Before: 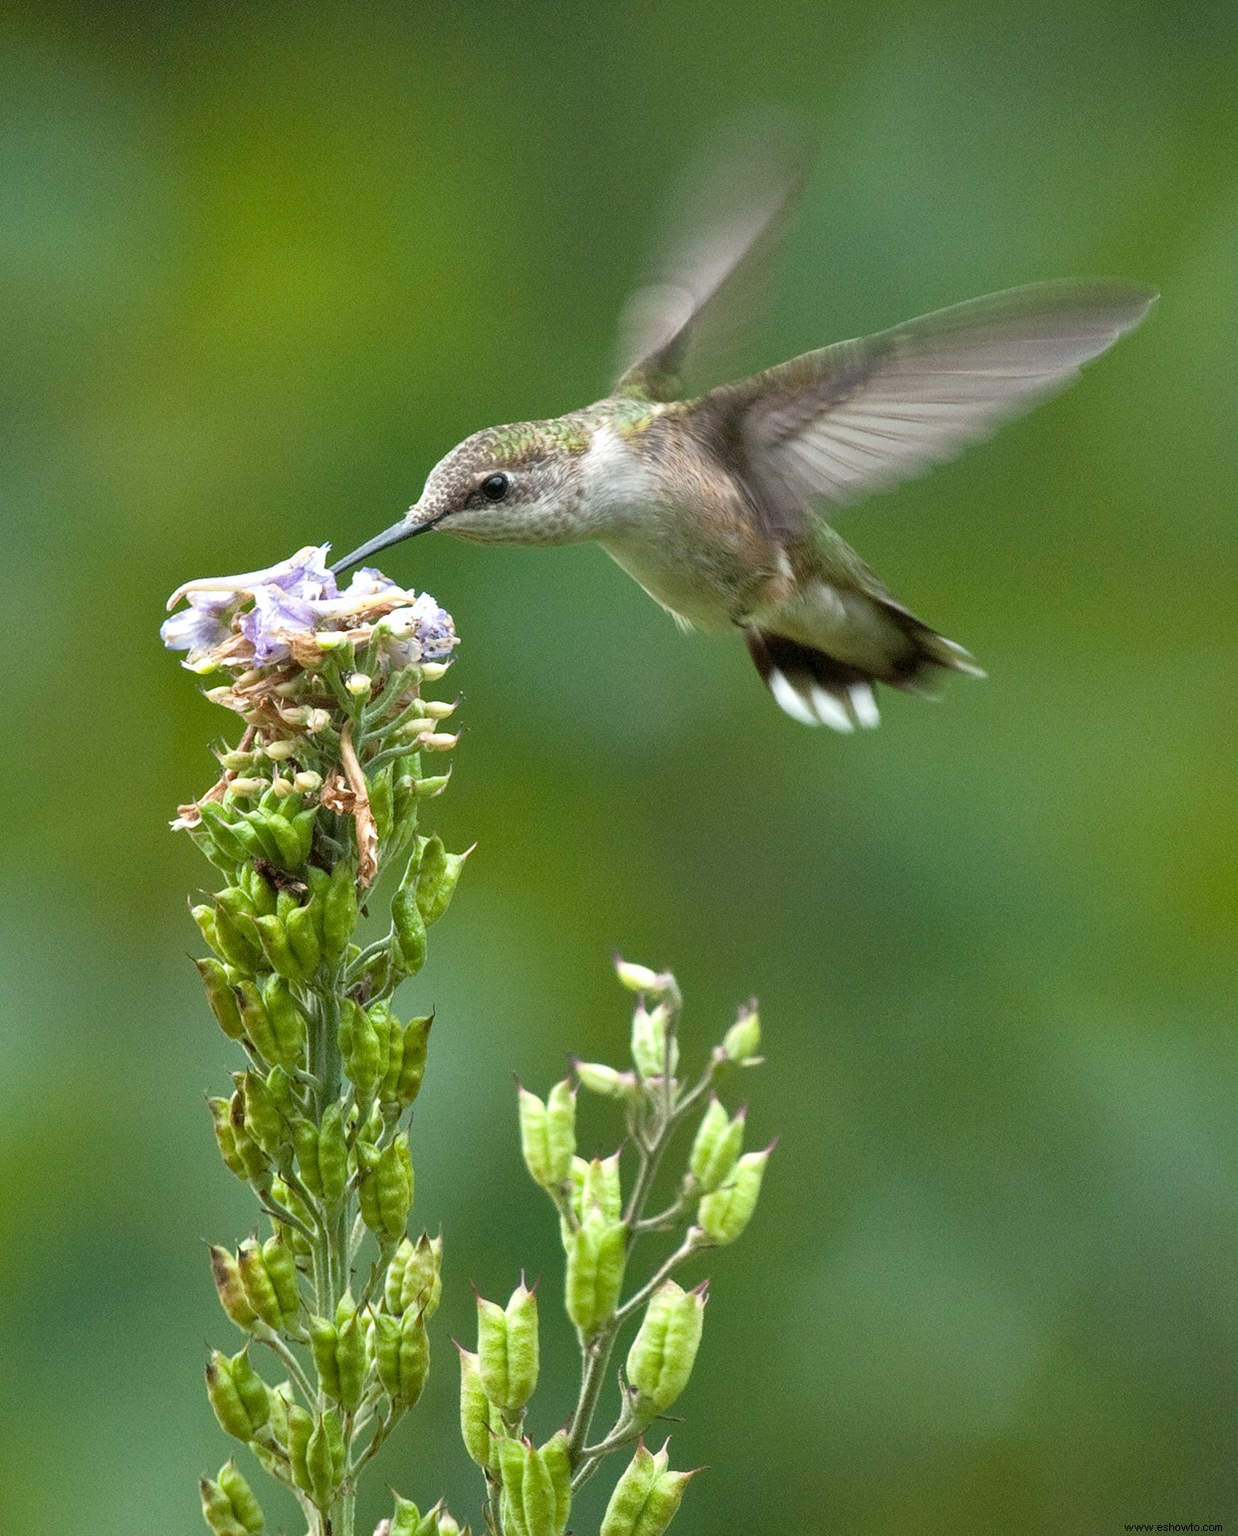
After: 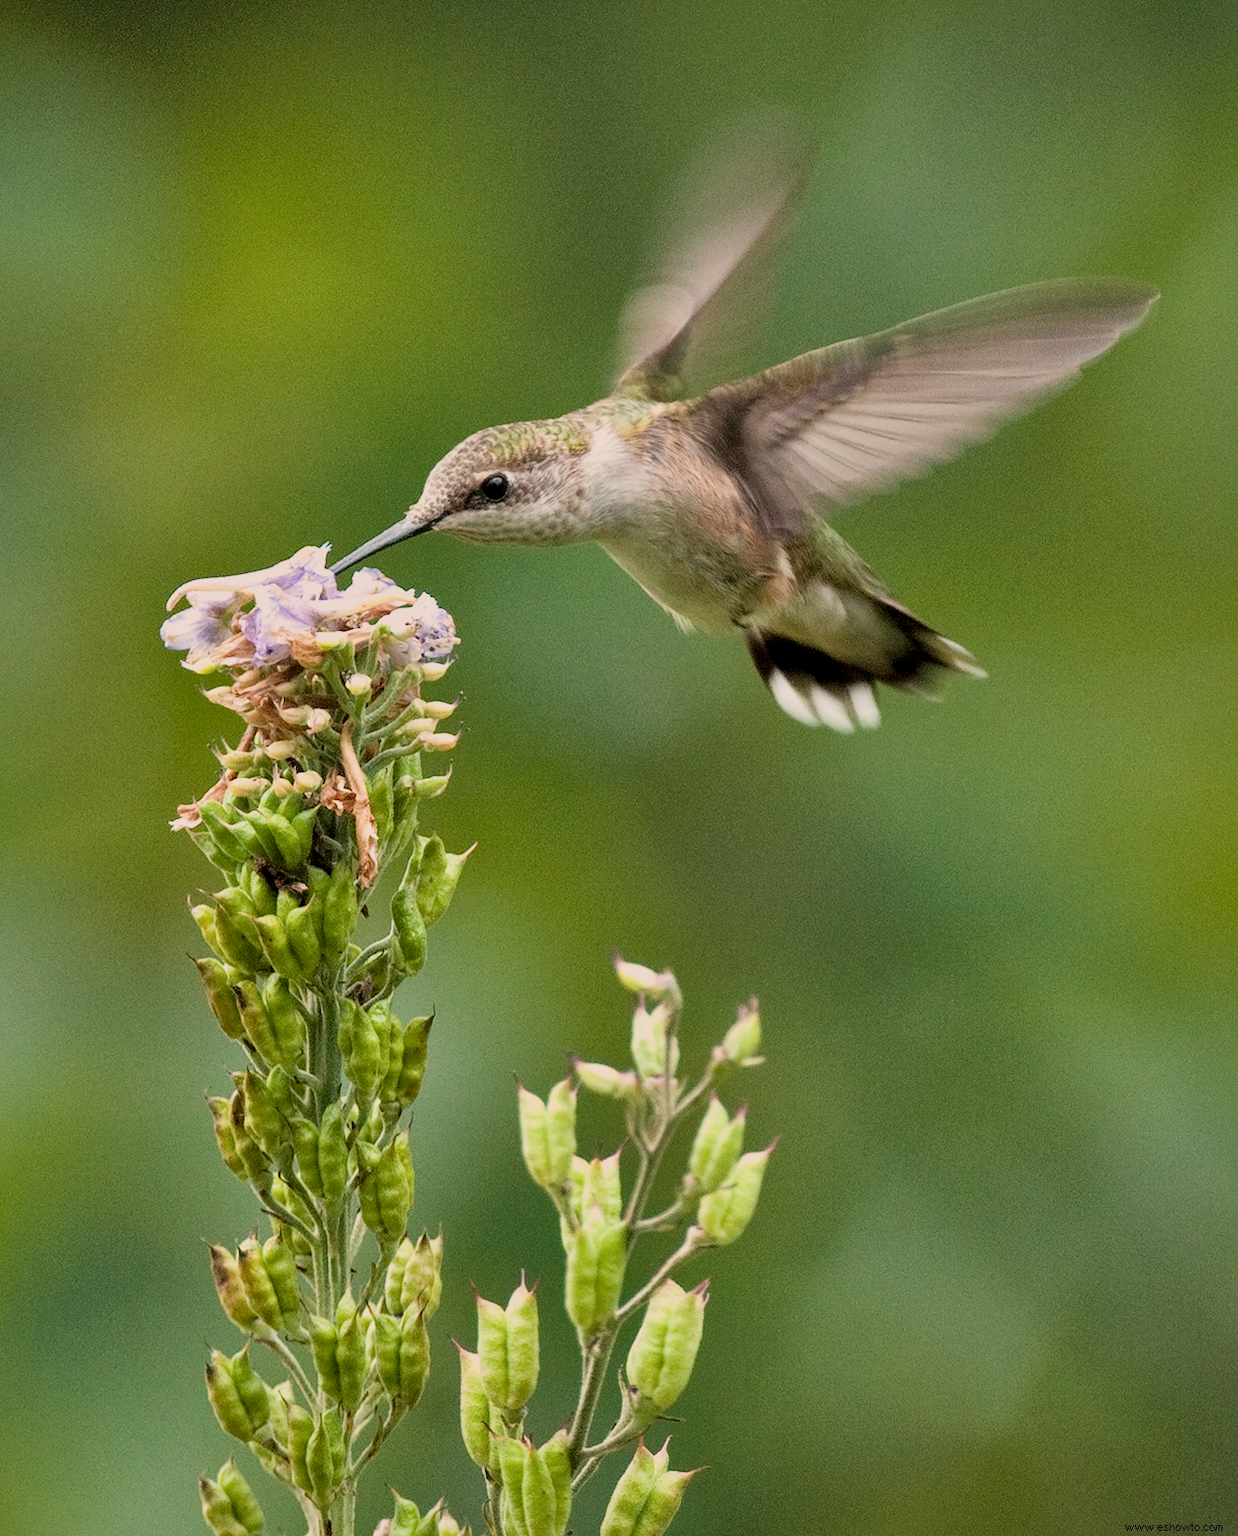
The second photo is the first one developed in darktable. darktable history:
white balance: red 1.127, blue 0.943
local contrast: mode bilateral grid, contrast 20, coarseness 50, detail 130%, midtone range 0.2
filmic rgb: black relative exposure -7.65 EV, white relative exposure 4.56 EV, hardness 3.61
